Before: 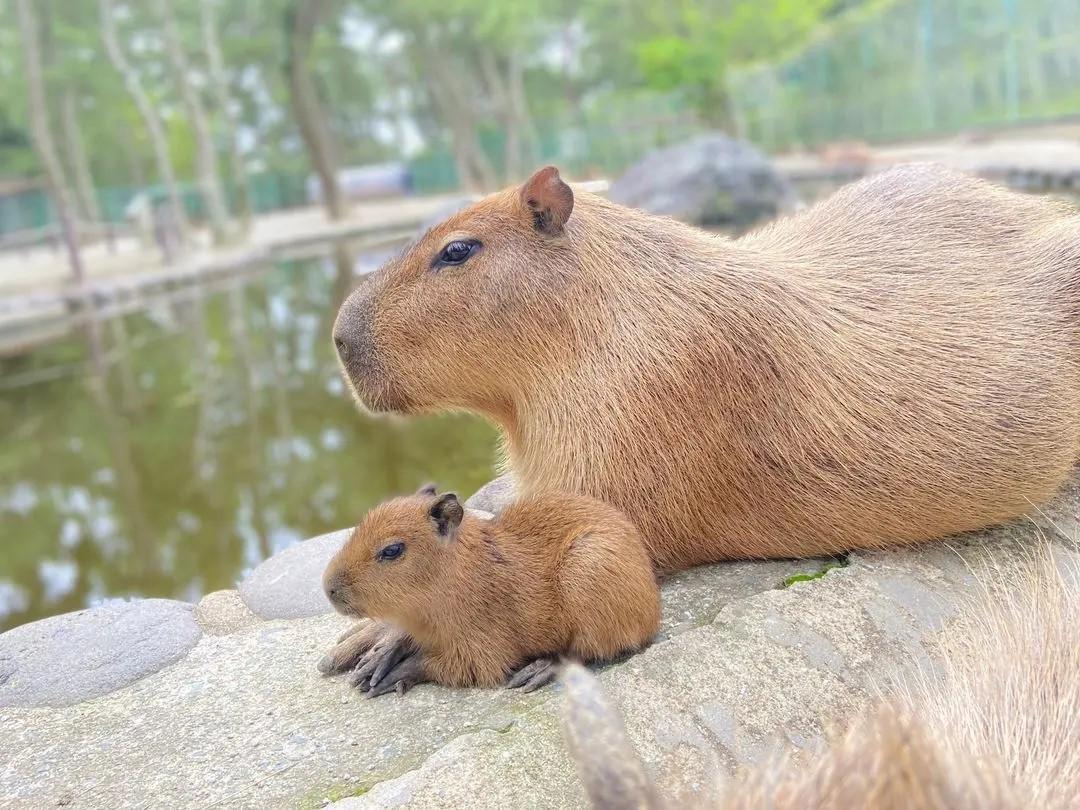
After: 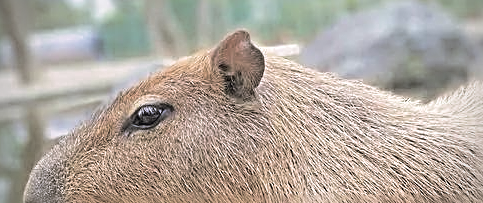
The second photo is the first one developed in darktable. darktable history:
vignetting: on, module defaults
split-toning: shadows › hue 46.8°, shadows › saturation 0.17, highlights › hue 316.8°, highlights › saturation 0.27, balance -51.82
sharpen: radius 3.025, amount 0.757
contrast brightness saturation: contrast 0.11, saturation -0.17
shadows and highlights: shadows 25, highlights -25
crop: left 28.64%, top 16.832%, right 26.637%, bottom 58.055%
